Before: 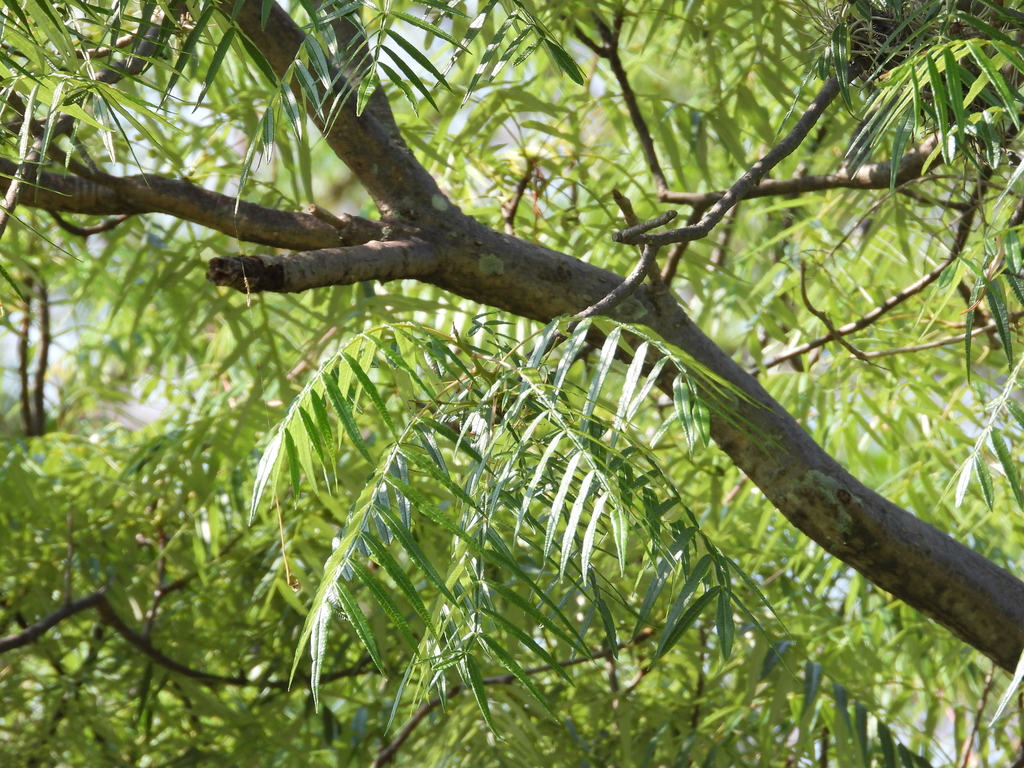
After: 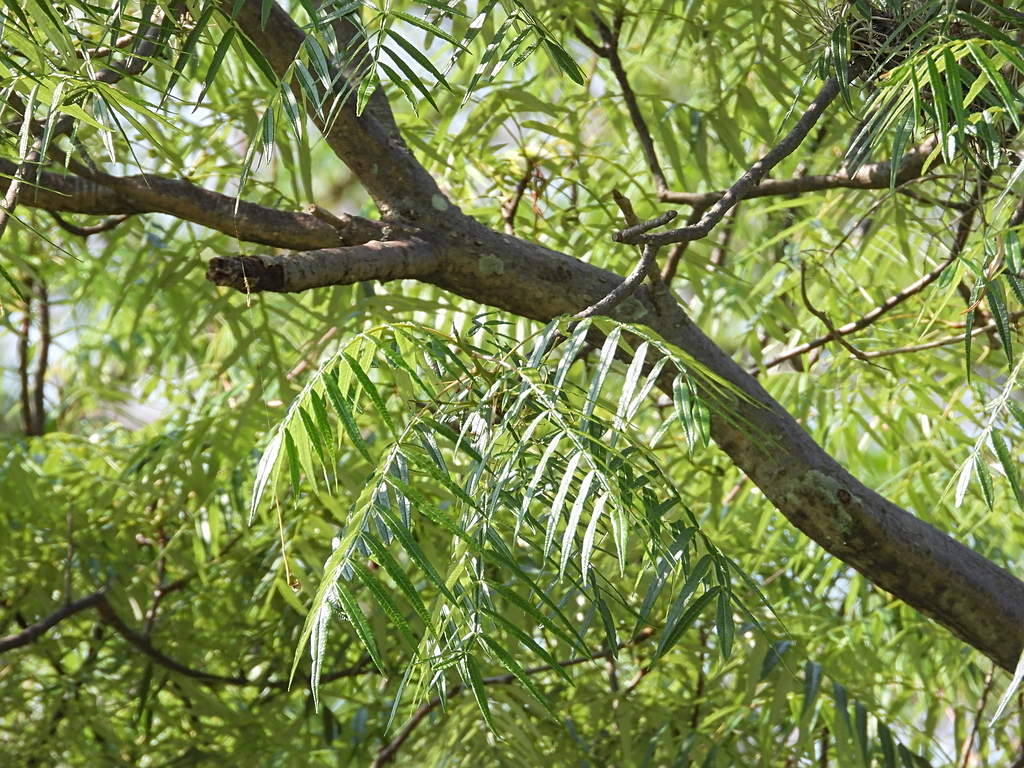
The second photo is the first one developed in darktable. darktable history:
local contrast: detail 109%
sharpen: on, module defaults
